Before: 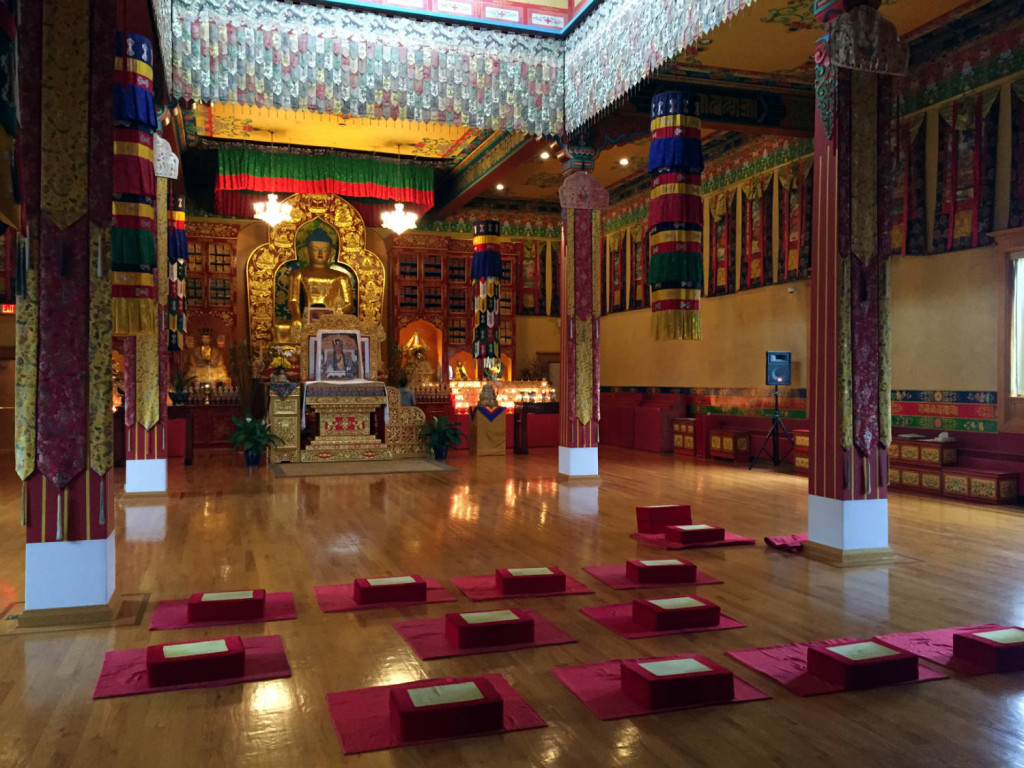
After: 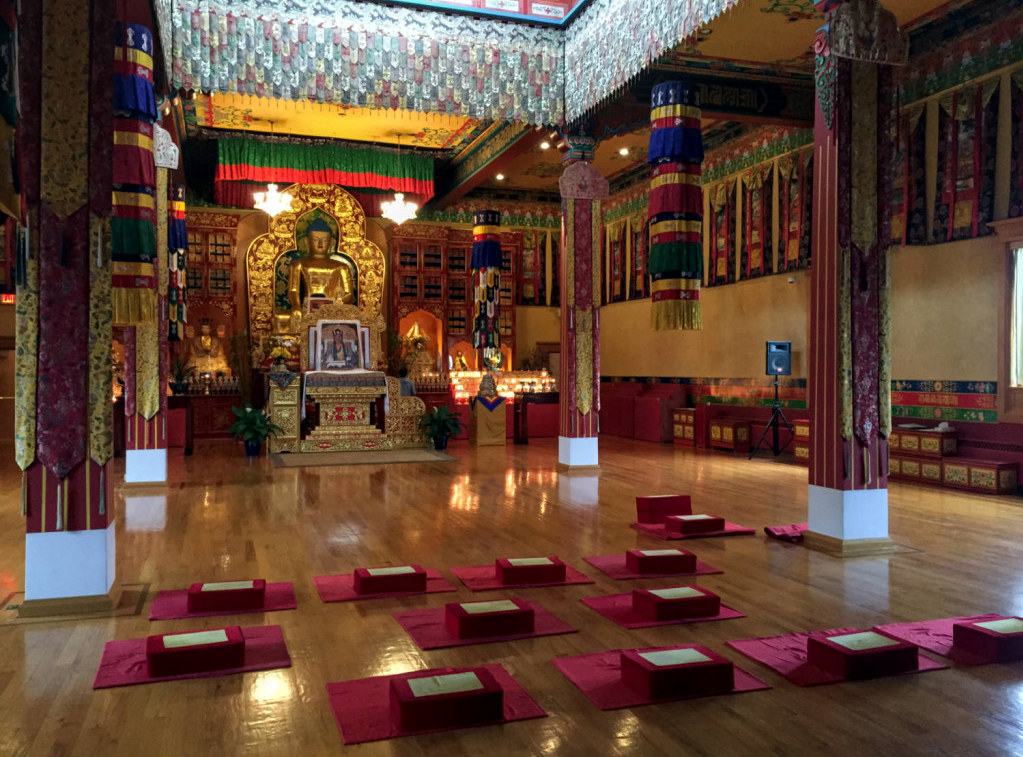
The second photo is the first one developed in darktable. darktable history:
crop: top 1.374%, right 0.014%
local contrast: on, module defaults
